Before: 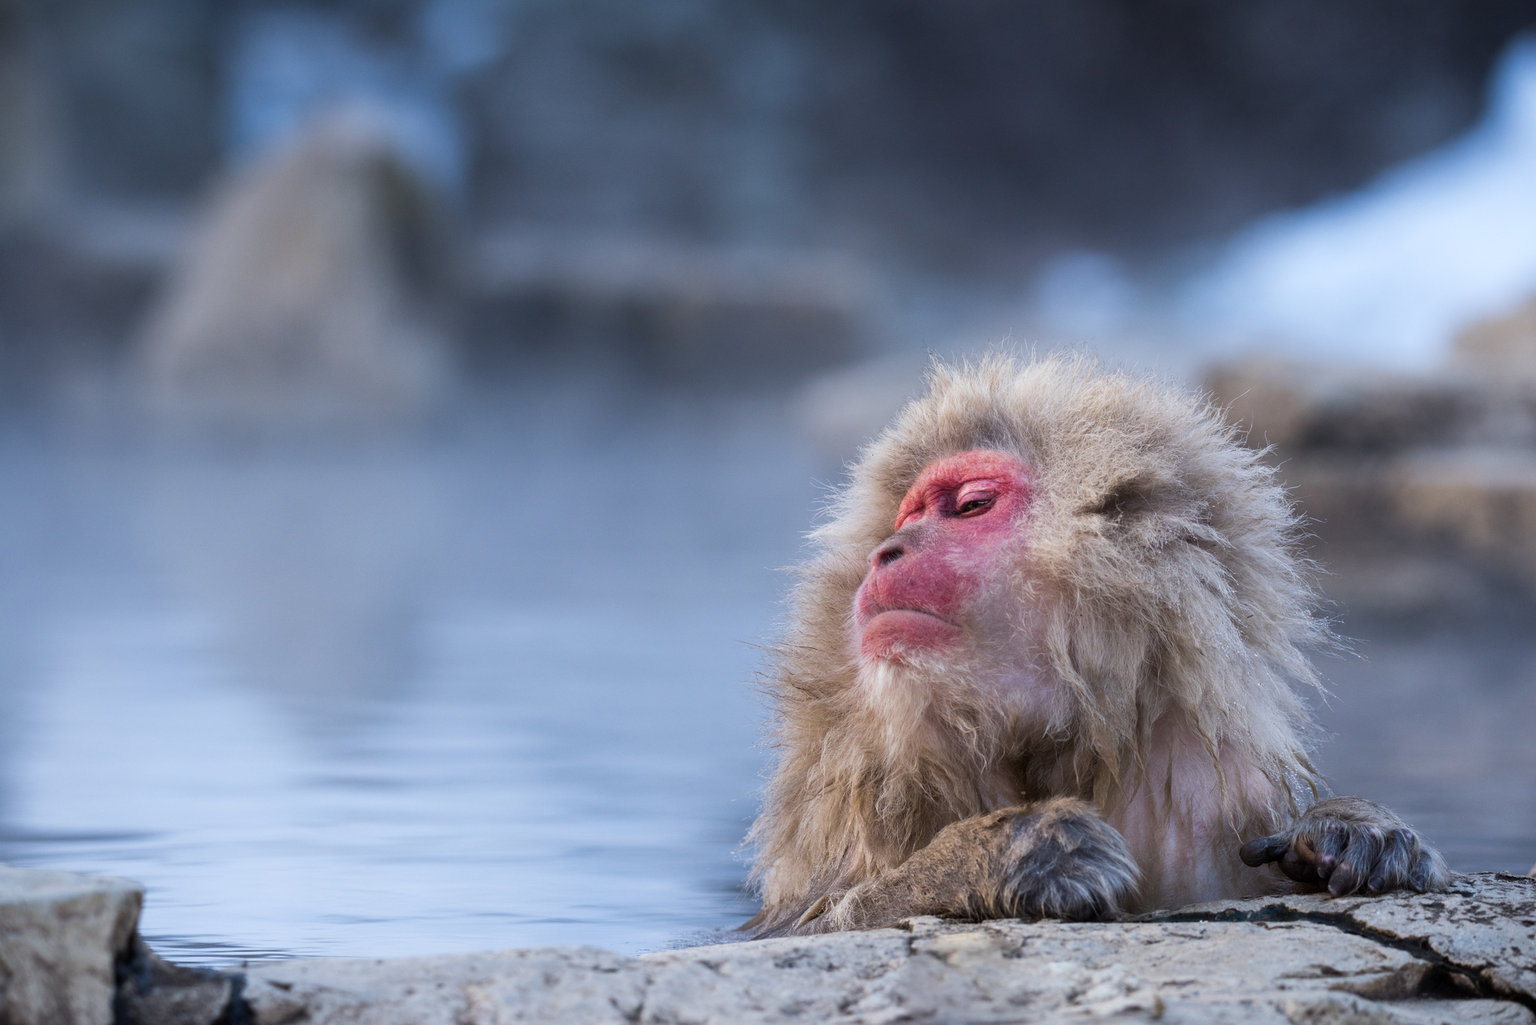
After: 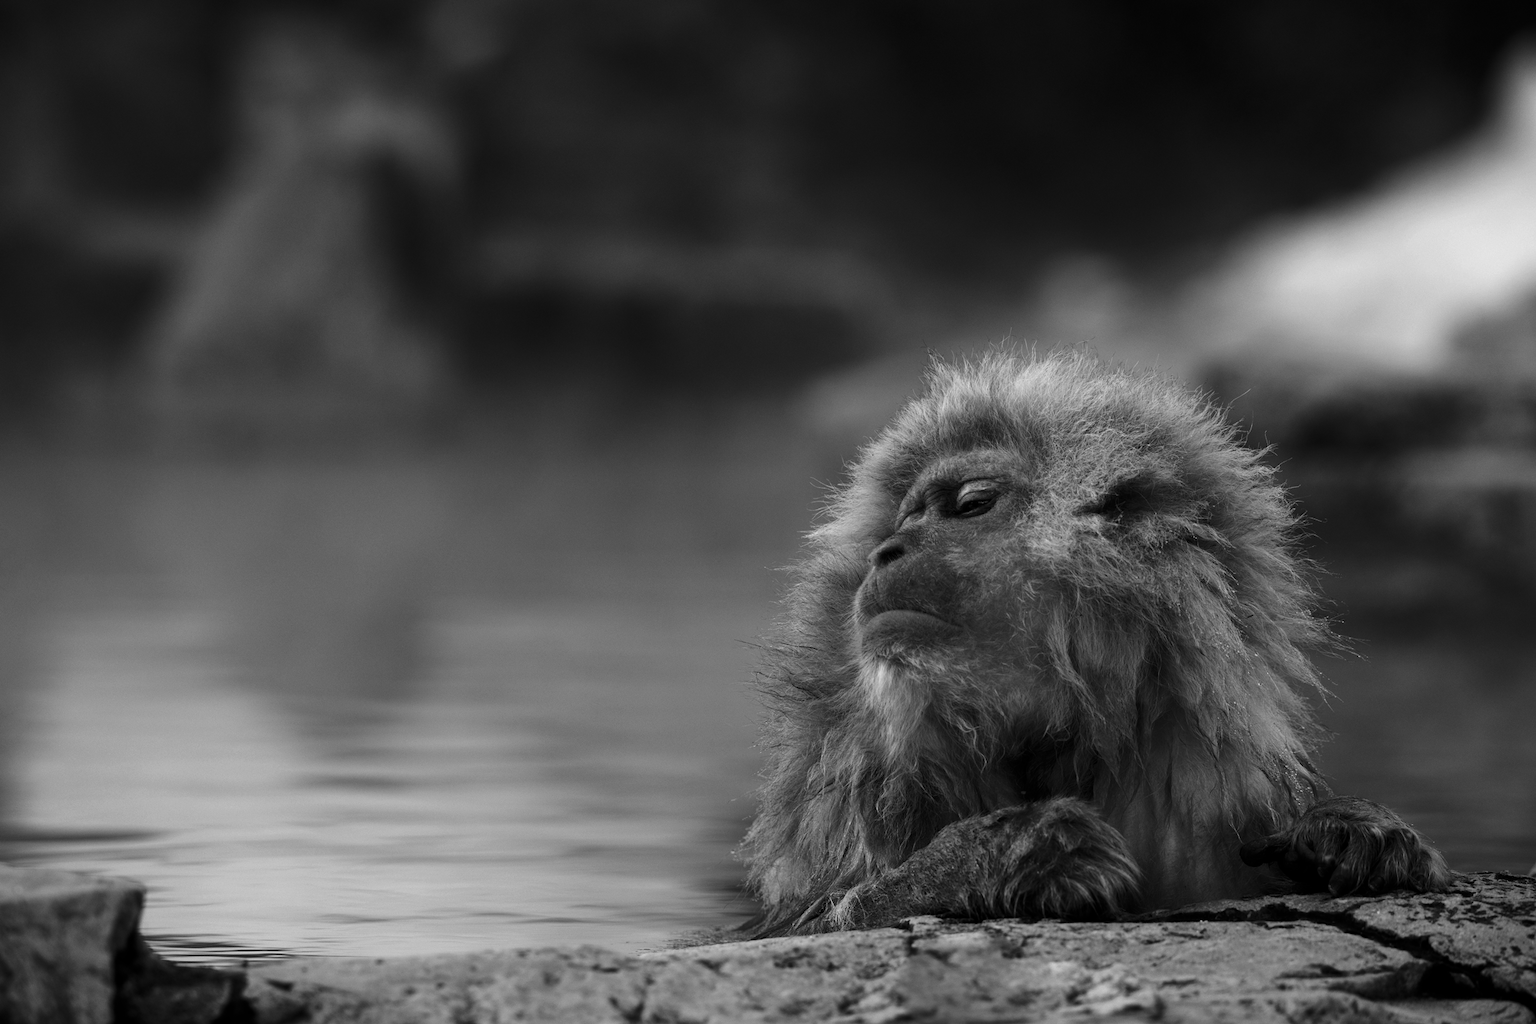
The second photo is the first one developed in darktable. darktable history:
exposure: black level correction 0.001, exposure 0.191 EV, compensate highlight preservation false
contrast brightness saturation: contrast -0.03, brightness -0.59, saturation -1
